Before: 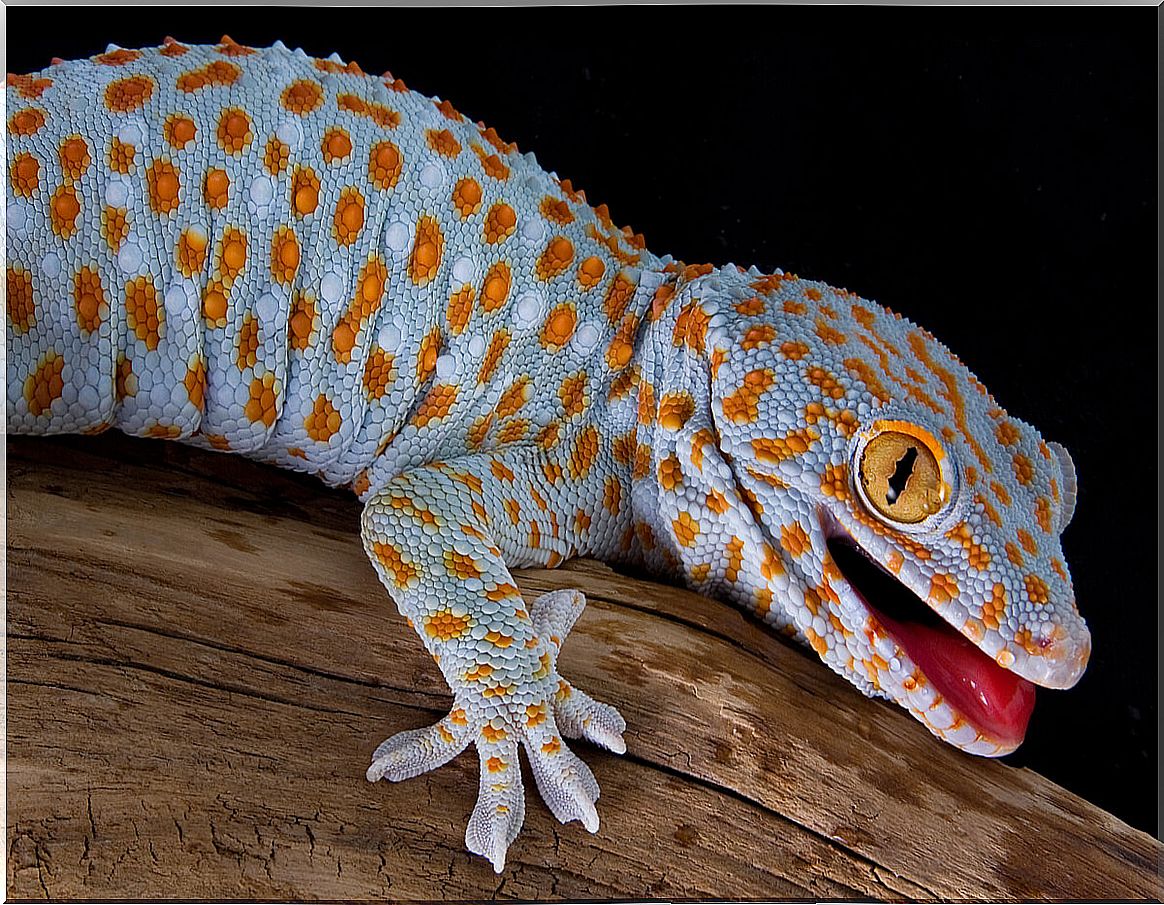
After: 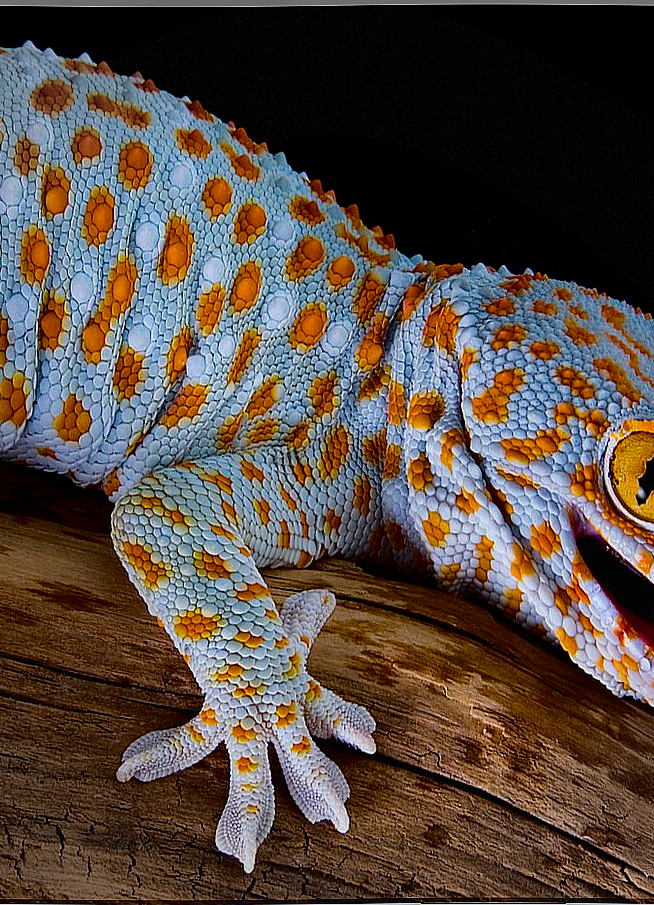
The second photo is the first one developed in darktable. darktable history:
color balance rgb: linear chroma grading › global chroma 10%, perceptual saturation grading › global saturation 30%, global vibrance 10%
exposure: exposure -0.116 EV, compensate exposure bias true, compensate highlight preservation false
crop: left 21.496%, right 22.254%
vignetting: fall-off start 91%, fall-off radius 39.39%, brightness -0.182, saturation -0.3, width/height ratio 1.219, shape 1.3, dithering 8-bit output, unbound false
tone equalizer: on, module defaults
haze removal: compatibility mode true, adaptive false
bloom: size 13.65%, threshold 98.39%, strength 4.82%
fill light: exposure -2 EV, width 8.6
